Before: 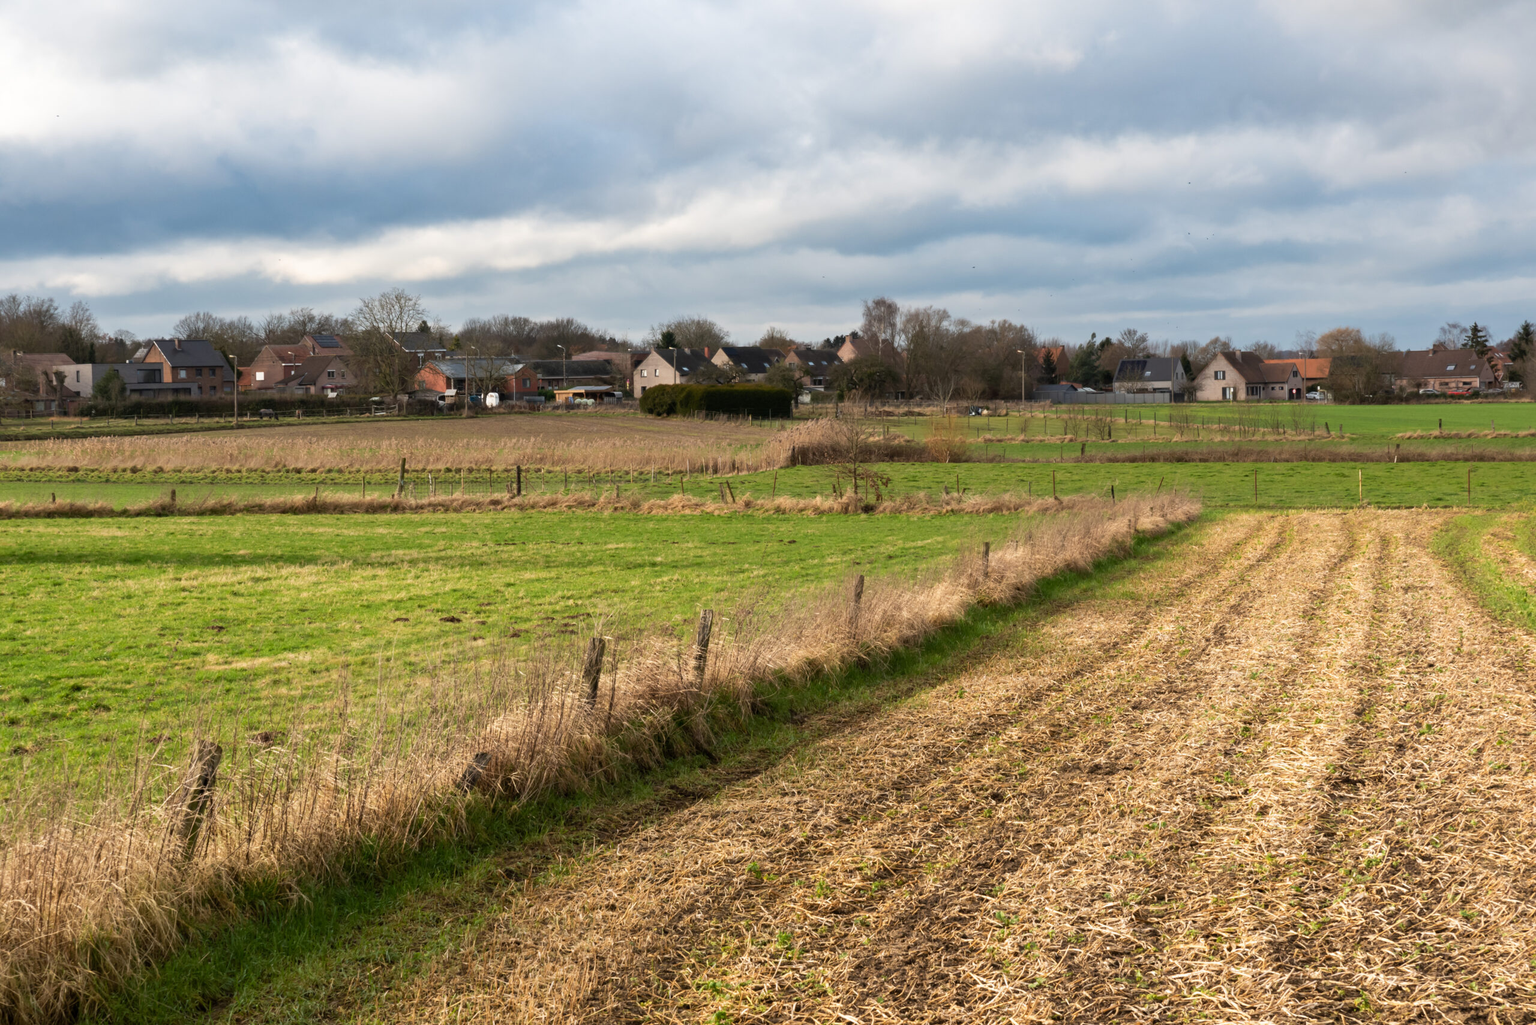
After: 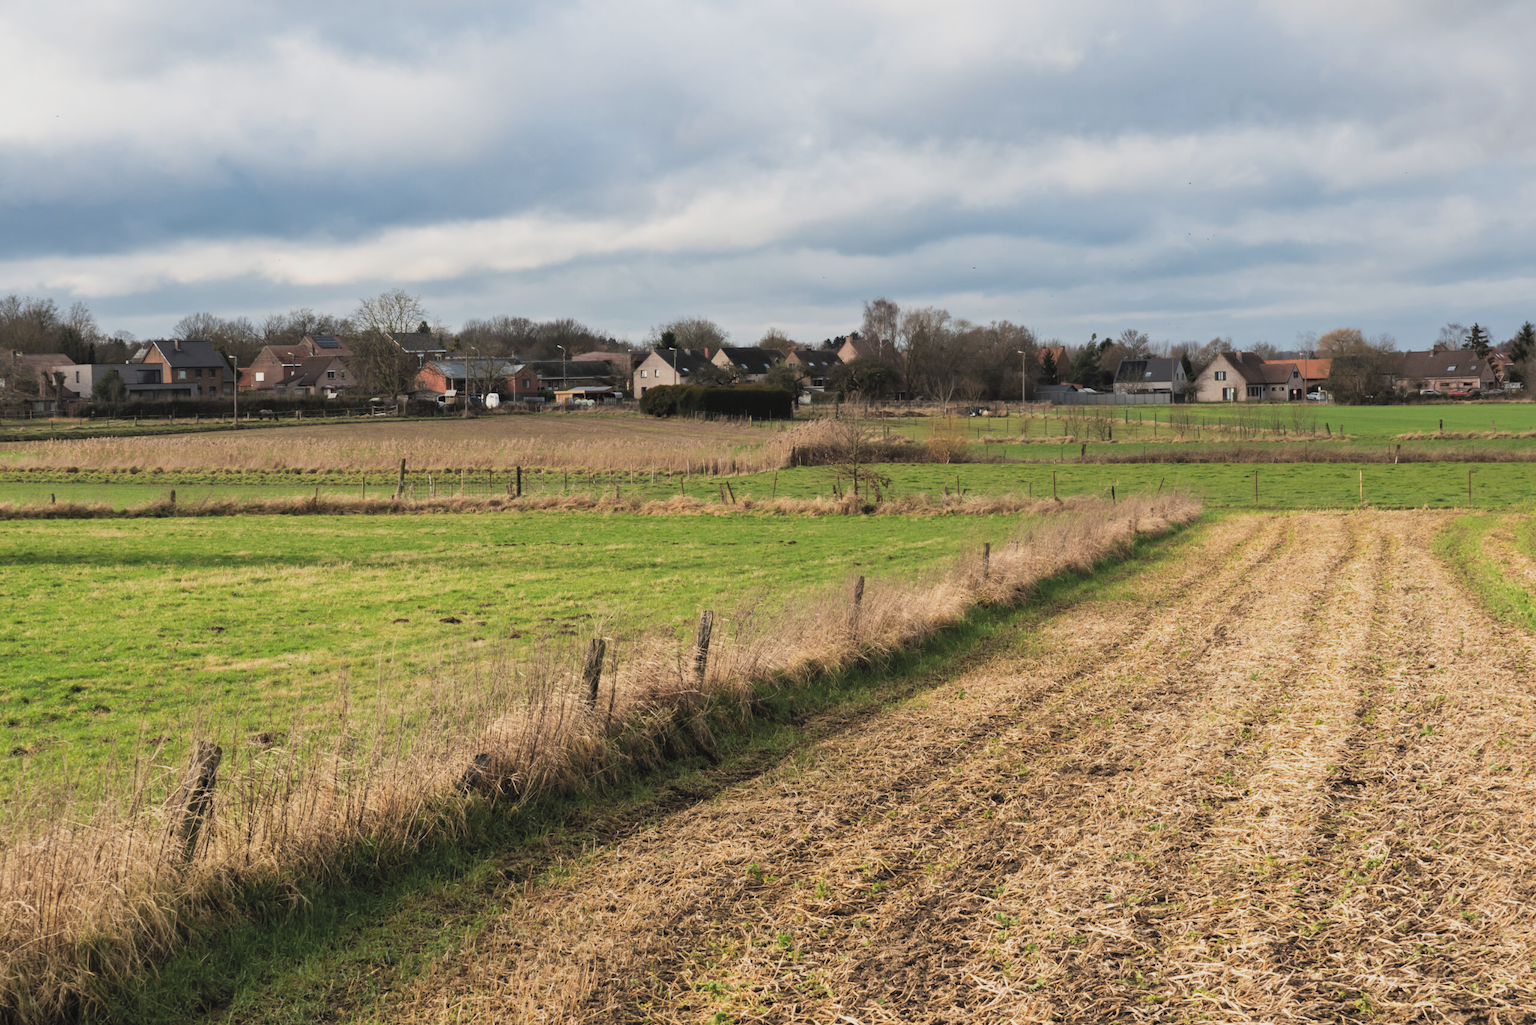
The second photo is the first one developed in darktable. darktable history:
filmic rgb: black relative exposure -7.65 EV, white relative exposure 4.56 EV, hardness 3.61
levels: levels [0.062, 0.494, 0.925]
exposure: black level correction -0.021, exposure -0.034 EV, compensate exposure bias true, compensate highlight preservation false
crop: left 0.043%
